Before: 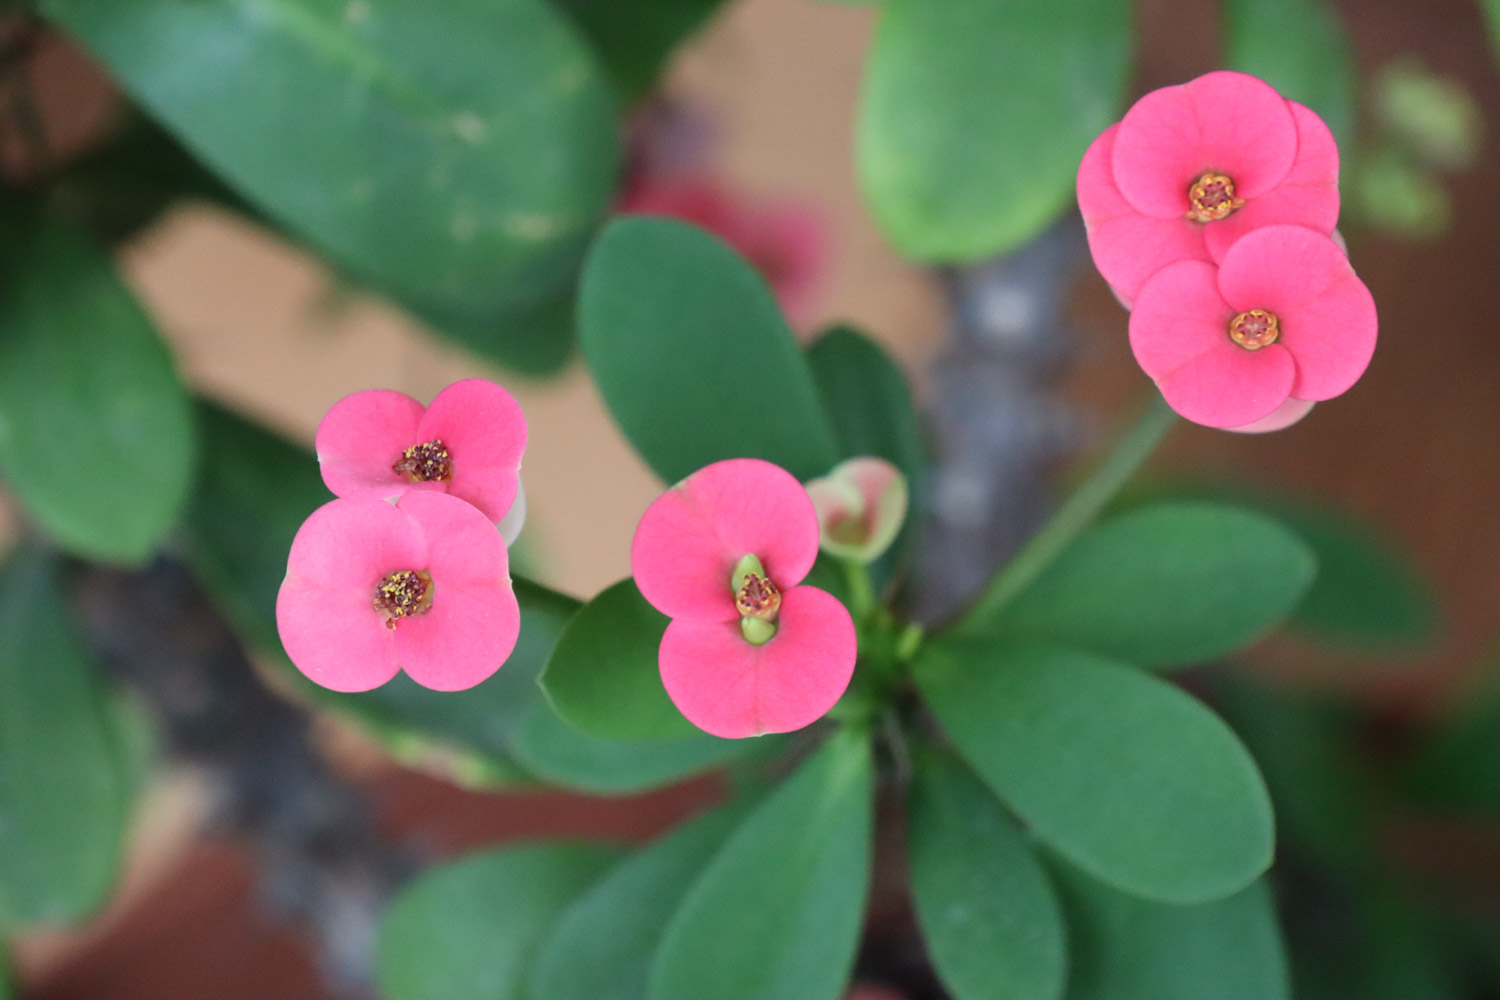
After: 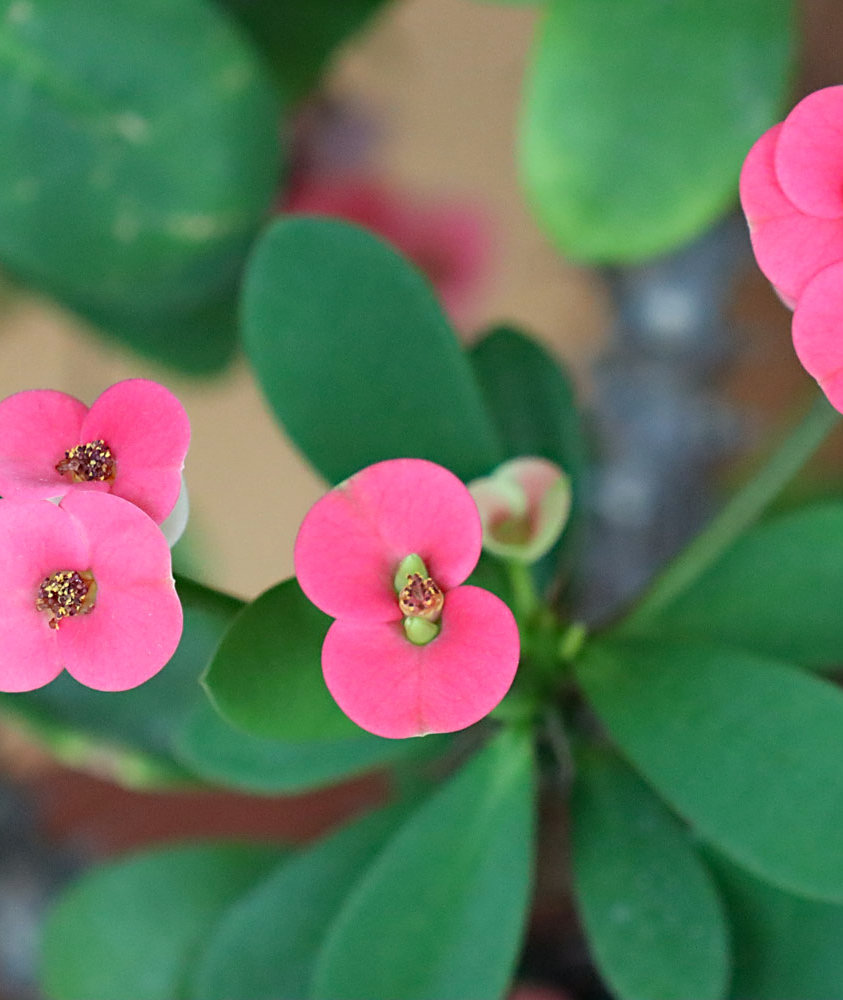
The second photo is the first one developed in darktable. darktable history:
sharpen: on, module defaults
crop and rotate: left 22.516%, right 21.234%
haze removal: compatibility mode true, adaptive false
